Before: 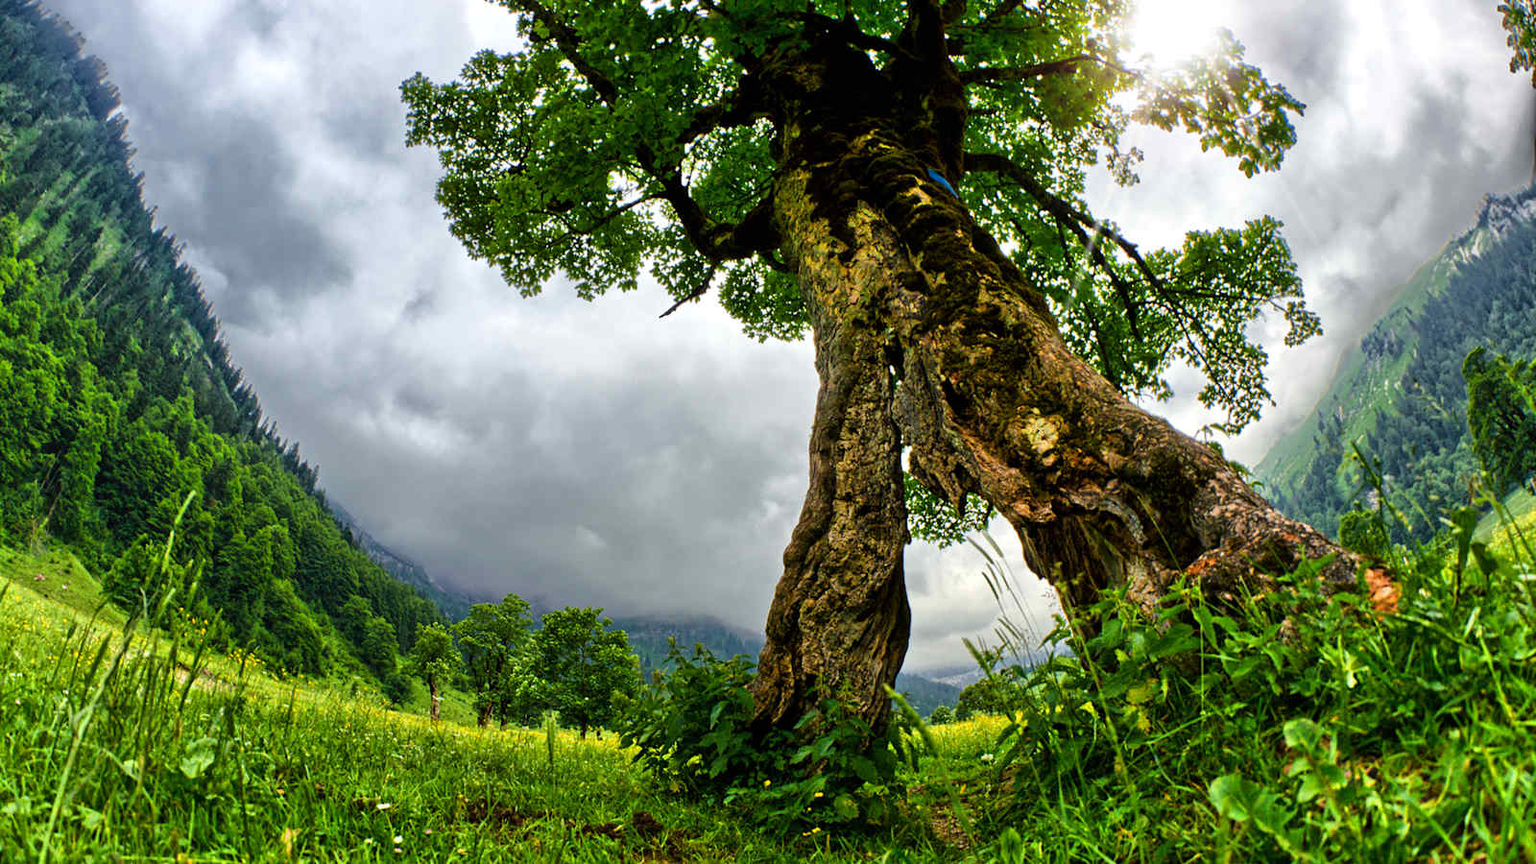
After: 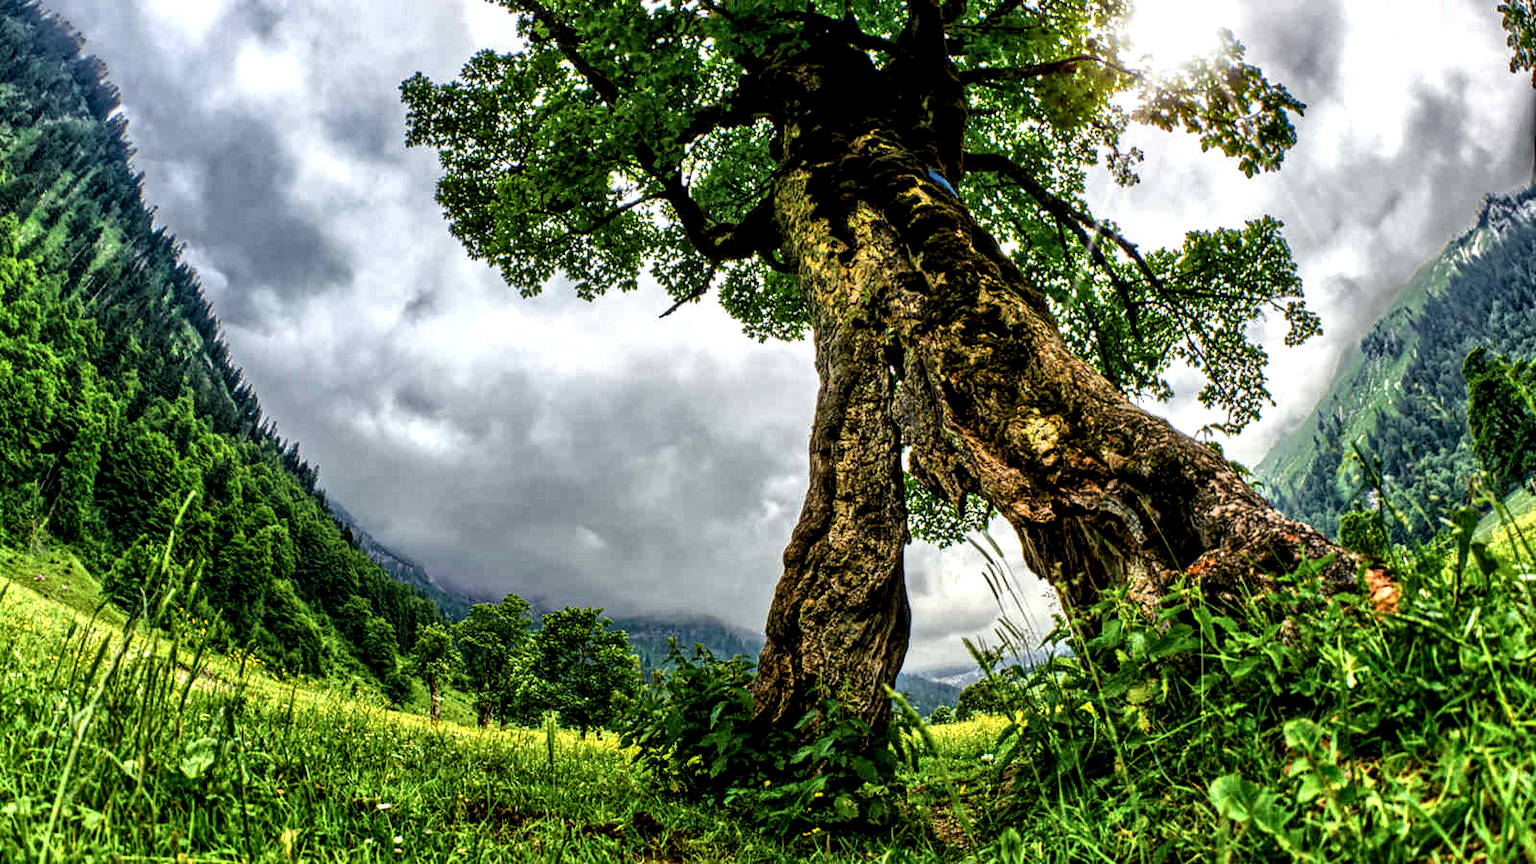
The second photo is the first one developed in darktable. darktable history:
local contrast: highlights 17%, detail 185%
